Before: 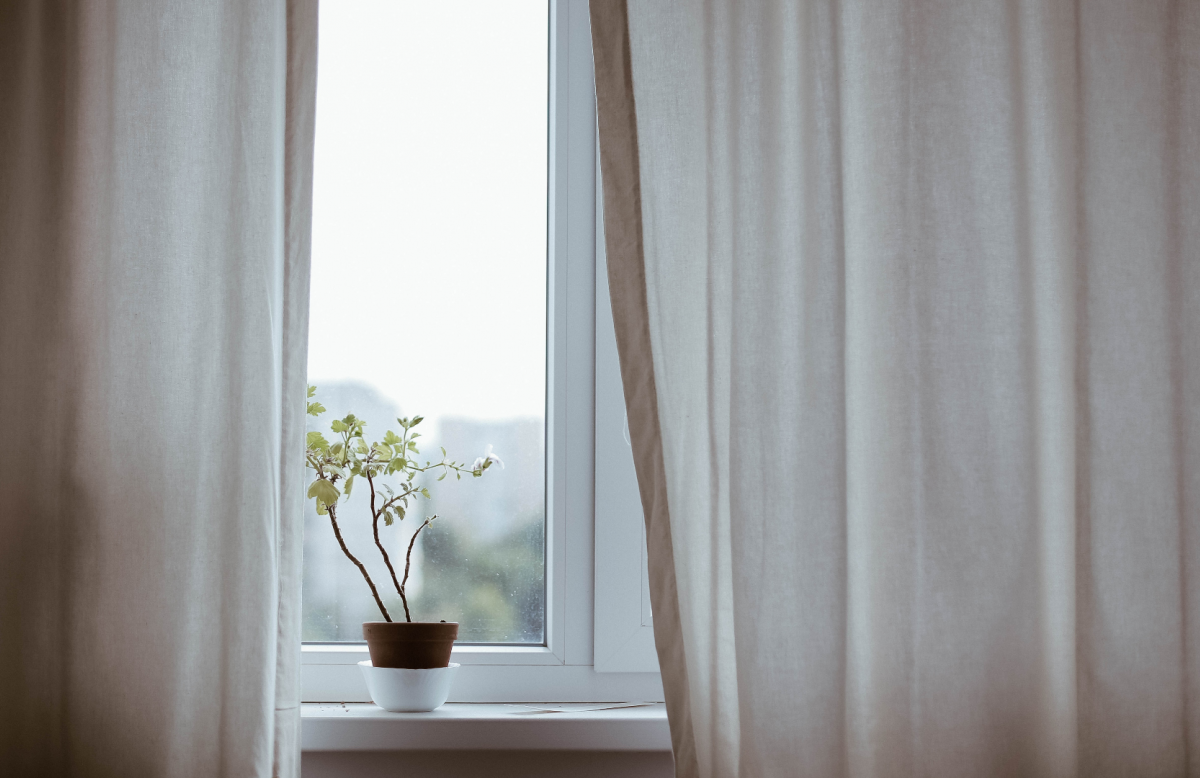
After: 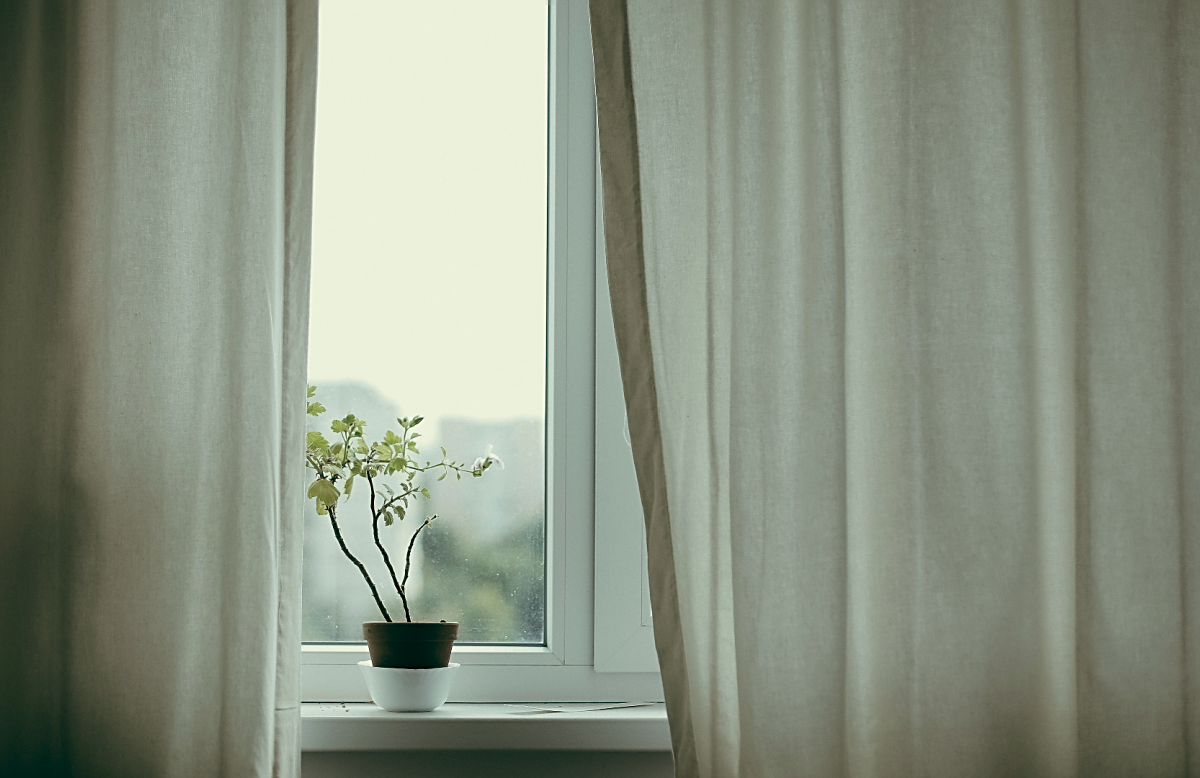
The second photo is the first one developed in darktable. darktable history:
sharpen: on, module defaults
levels: mode automatic, black 0.023%, white 99.97%, levels [0.062, 0.494, 0.925]
color balance: lift [1.005, 0.99, 1.007, 1.01], gamma [1, 1.034, 1.032, 0.966], gain [0.873, 1.055, 1.067, 0.933]
